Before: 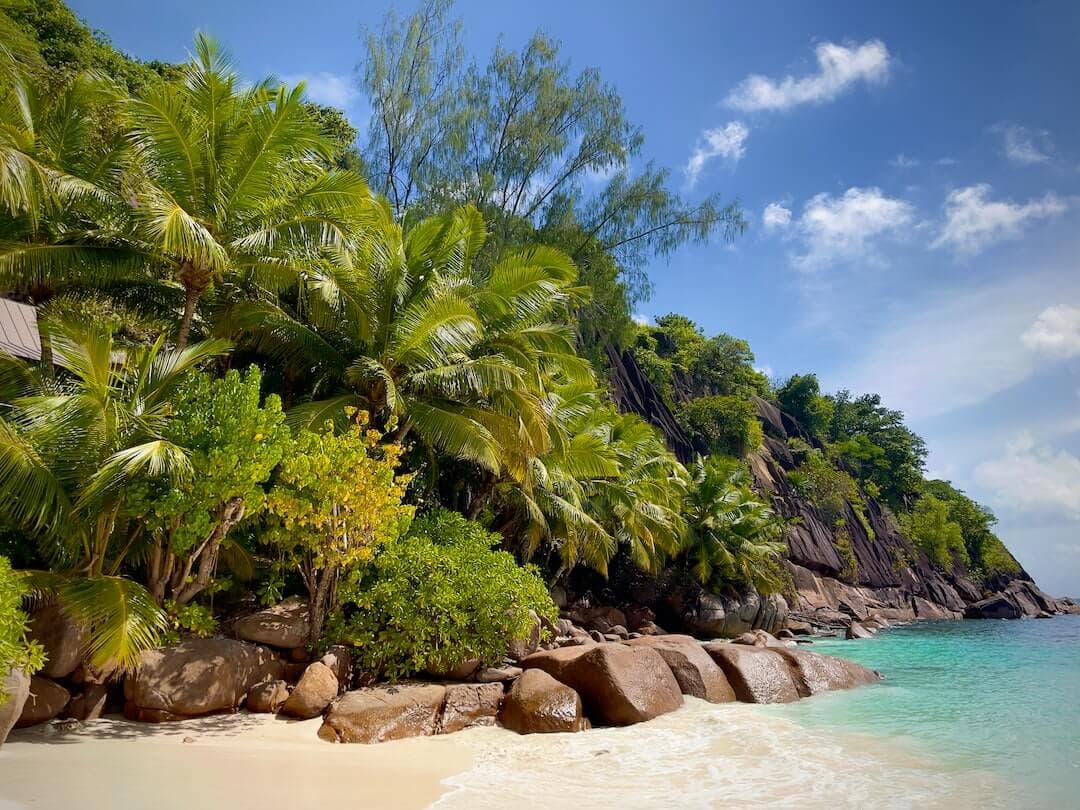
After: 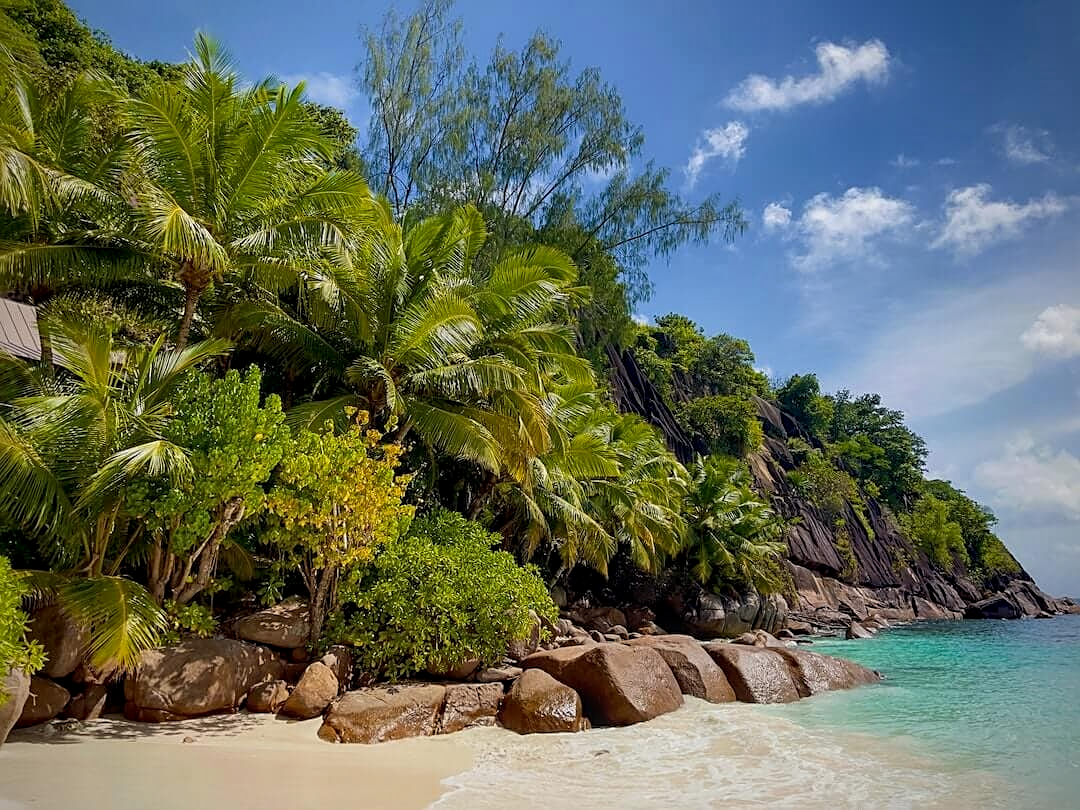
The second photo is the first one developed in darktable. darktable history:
local contrast: on, module defaults
sharpen: on, module defaults
shadows and highlights: radius 121.13, shadows 21.4, white point adjustment -9.72, highlights -14.39, soften with gaussian
